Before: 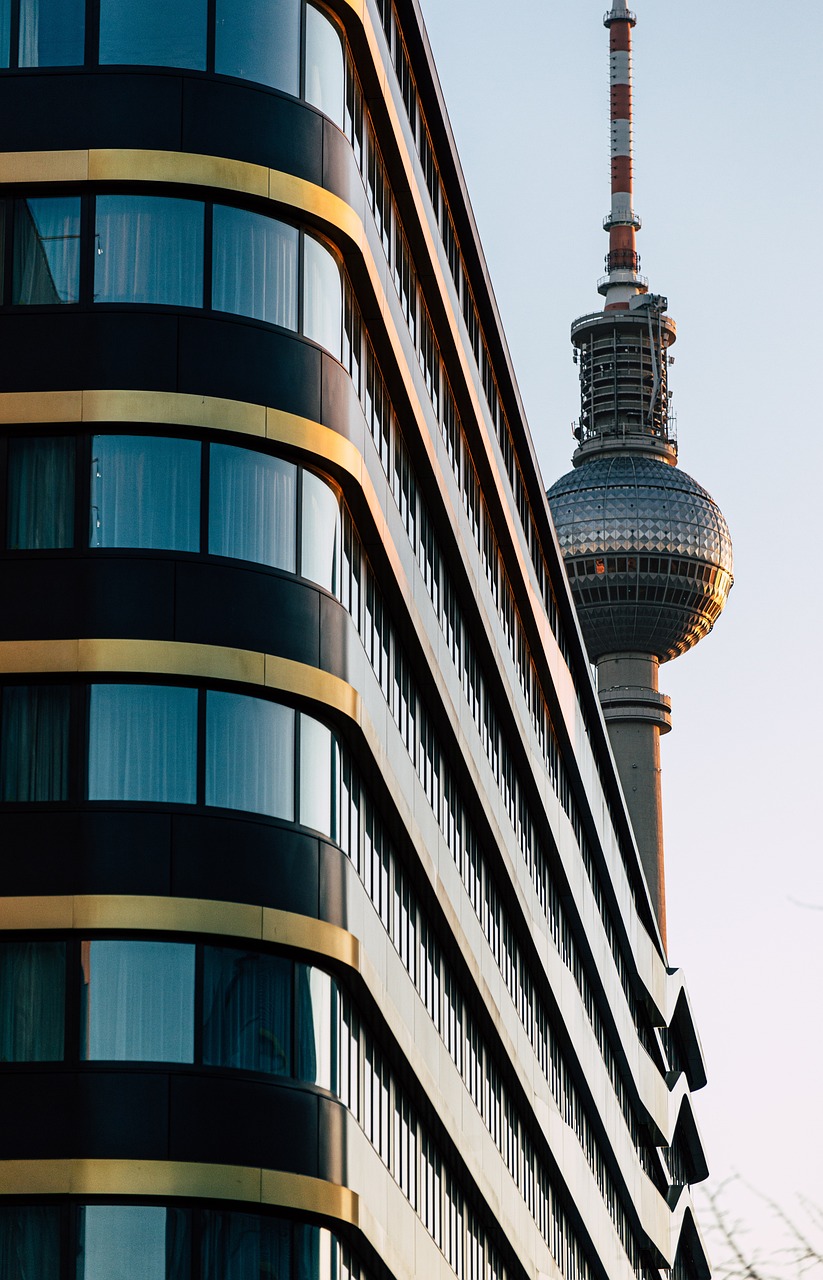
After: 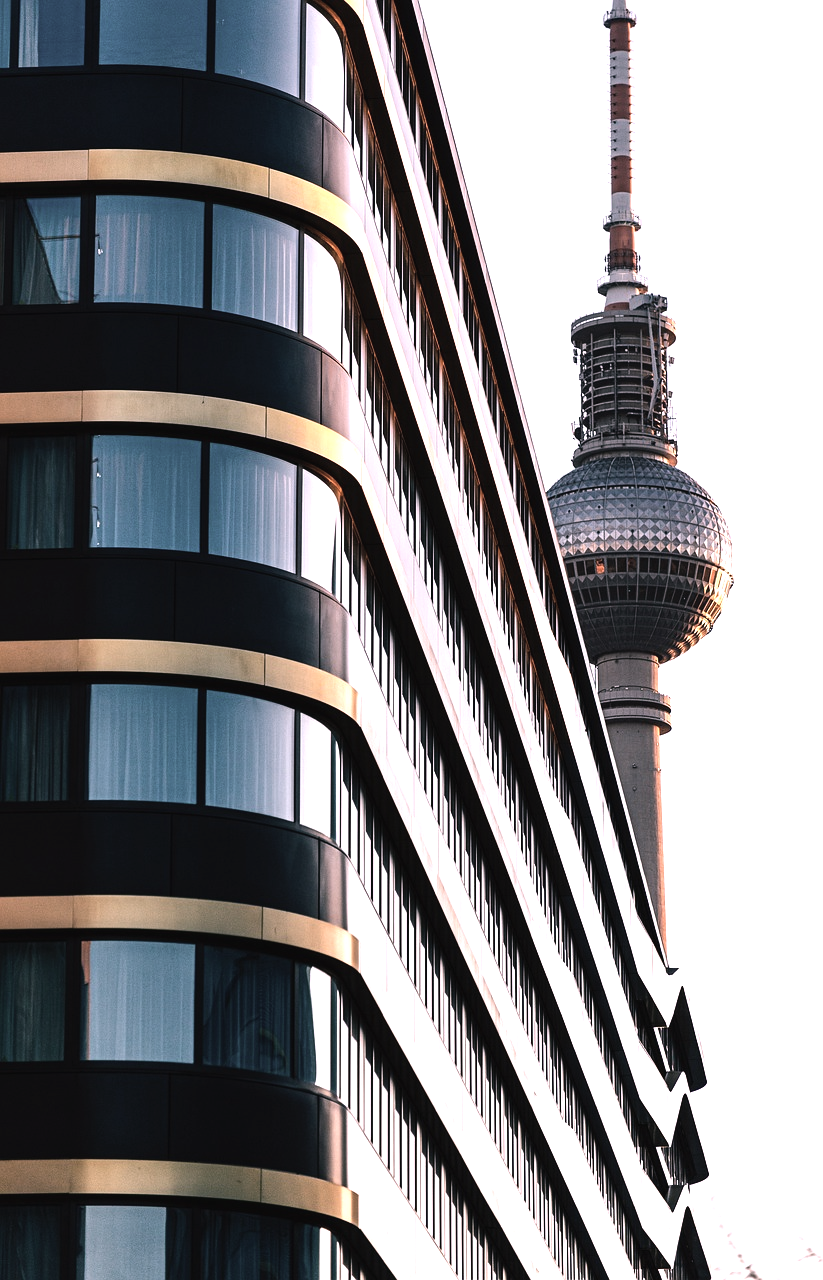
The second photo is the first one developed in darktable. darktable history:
white balance: red 1.188, blue 1.11
tone equalizer: -8 EV -0.417 EV, -7 EV -0.389 EV, -6 EV -0.333 EV, -5 EV -0.222 EV, -3 EV 0.222 EV, -2 EV 0.333 EV, -1 EV 0.389 EV, +0 EV 0.417 EV, edges refinement/feathering 500, mask exposure compensation -1.57 EV, preserve details no
contrast brightness saturation: contrast -0.05, saturation -0.41
exposure: exposure 0.4 EV, compensate highlight preservation false
